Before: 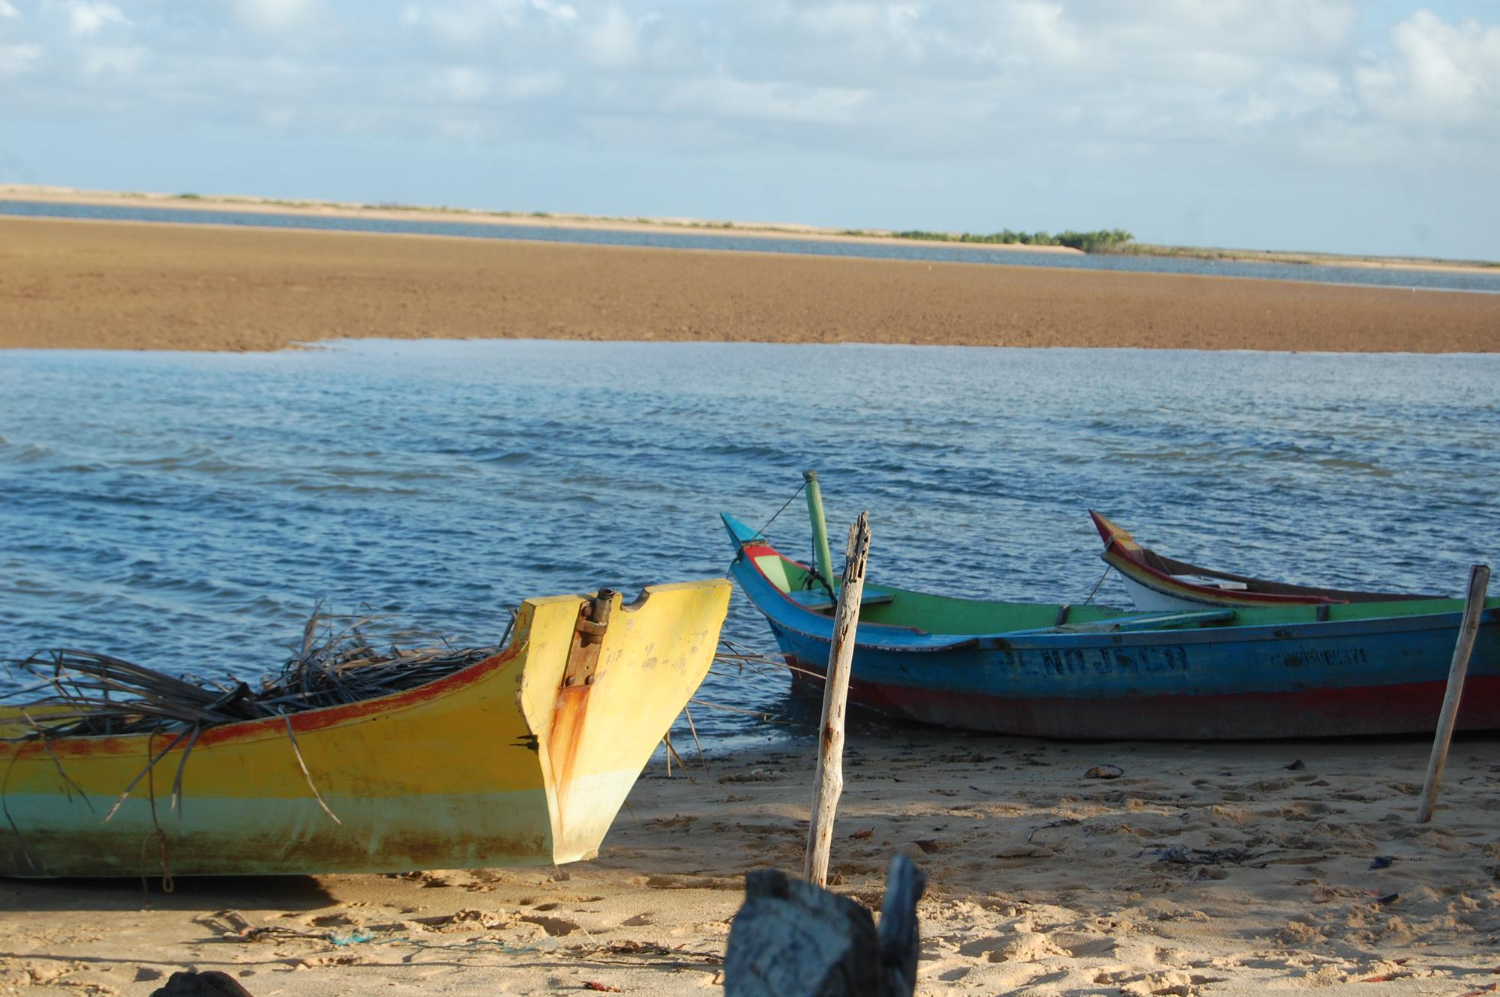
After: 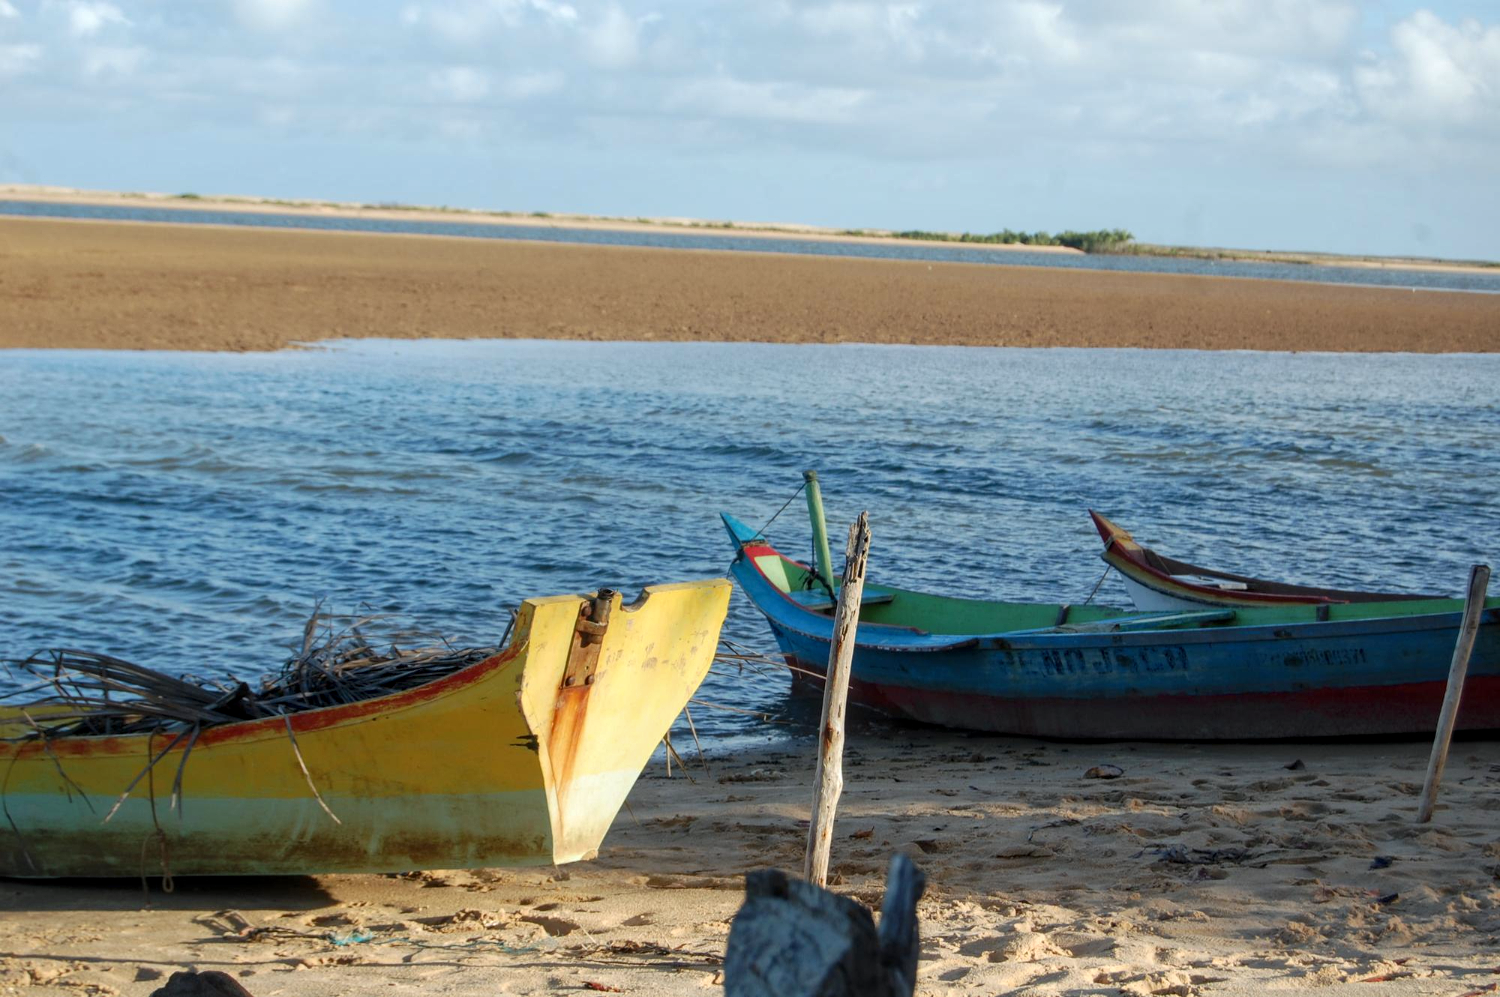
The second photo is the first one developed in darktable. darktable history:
local contrast: on, module defaults
white balance: red 0.988, blue 1.017
